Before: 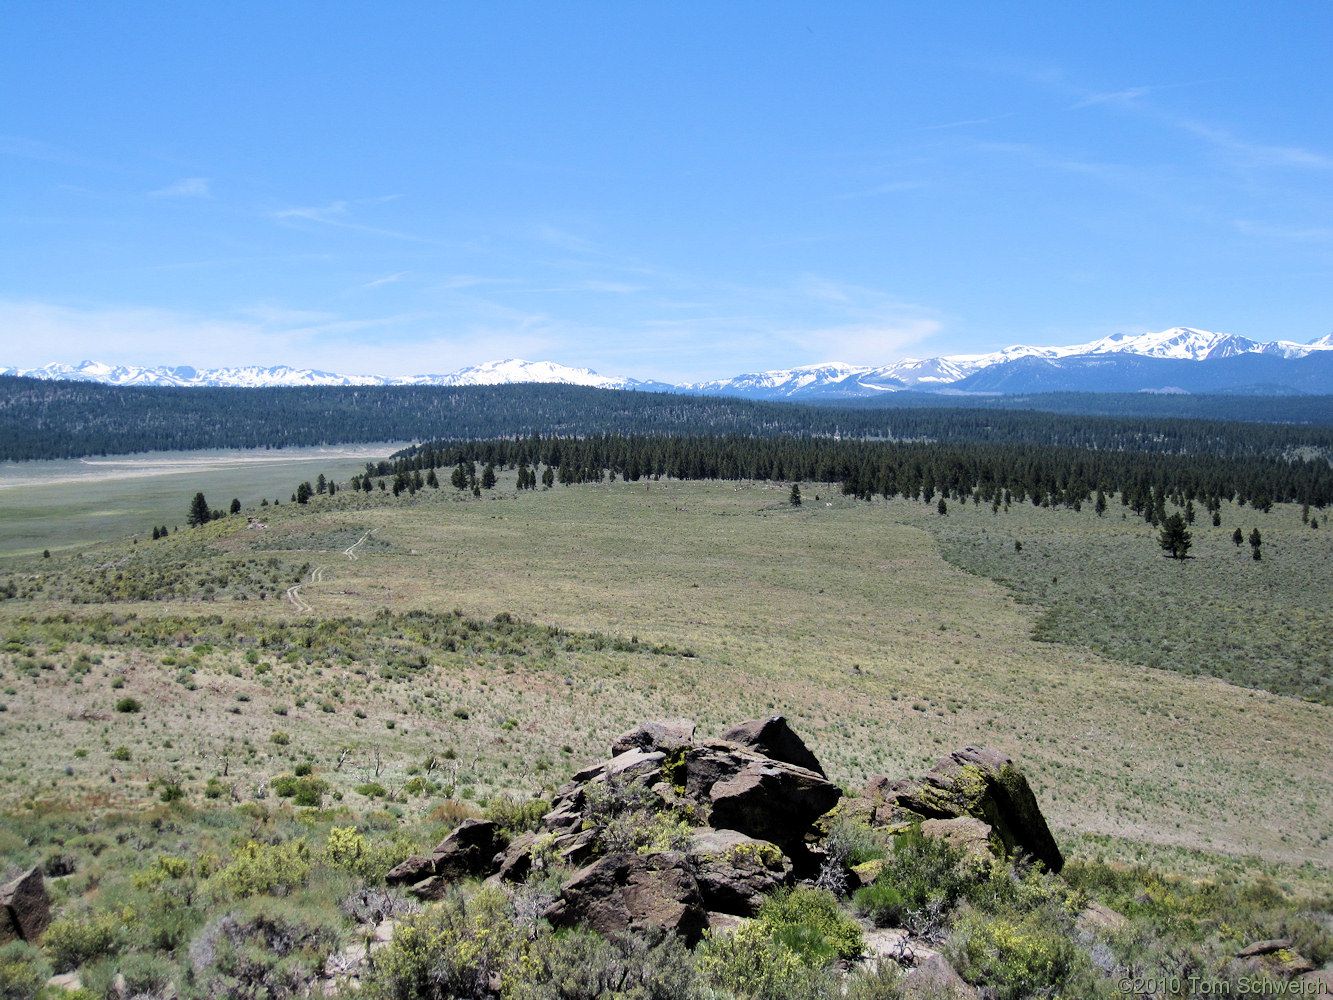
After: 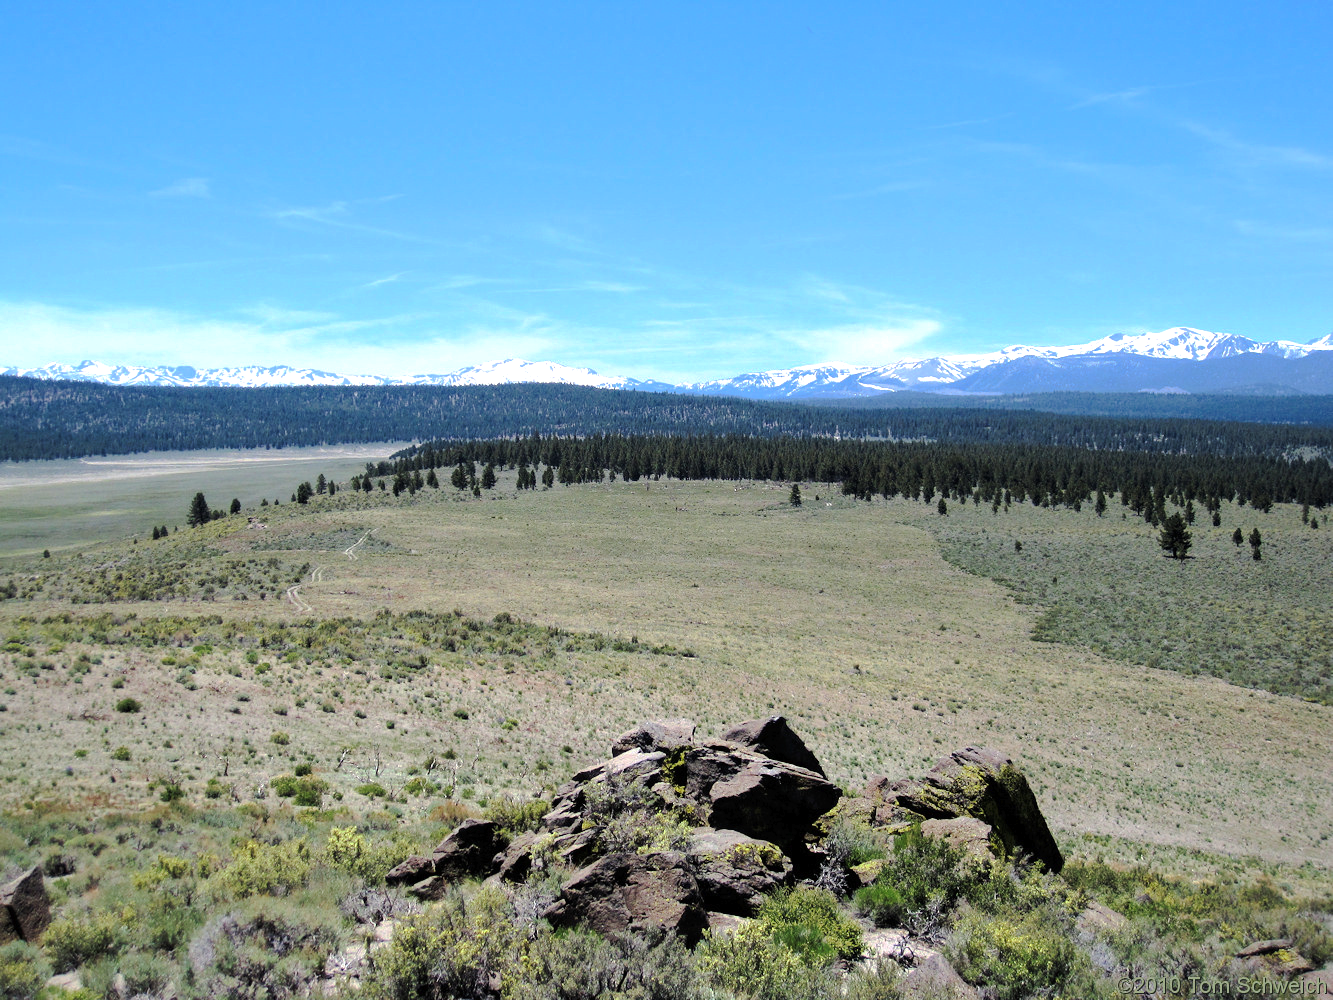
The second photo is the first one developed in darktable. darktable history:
tone curve: curves: ch0 [(0, 0) (0.003, 0.01) (0.011, 0.014) (0.025, 0.029) (0.044, 0.051) (0.069, 0.072) (0.1, 0.097) (0.136, 0.123) (0.177, 0.16) (0.224, 0.2) (0.277, 0.248) (0.335, 0.305) (0.399, 0.37) (0.468, 0.454) (0.543, 0.534) (0.623, 0.609) (0.709, 0.681) (0.801, 0.752) (0.898, 0.841) (1, 1)], preserve colors none
tone equalizer: -8 EV -0.447 EV, -7 EV -0.423 EV, -6 EV -0.313 EV, -5 EV -0.21 EV, -3 EV 0.246 EV, -2 EV 0.331 EV, -1 EV 0.37 EV, +0 EV 0.4 EV
